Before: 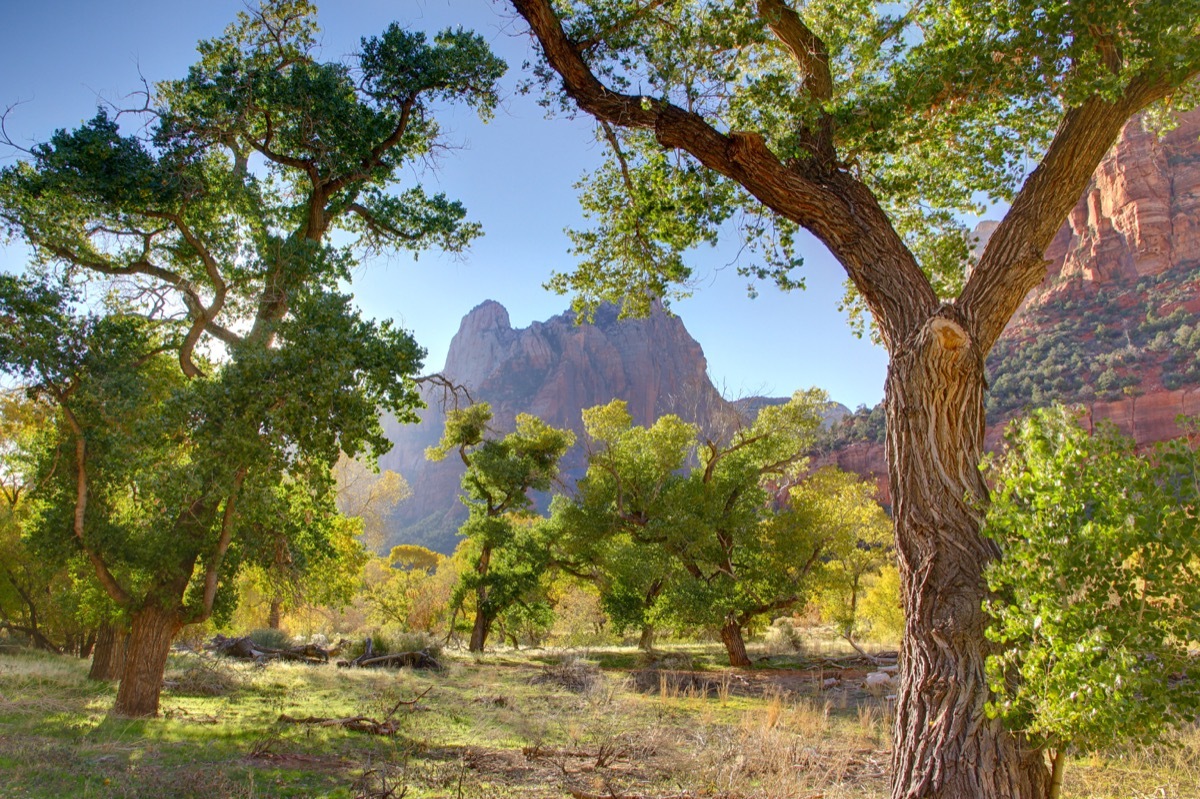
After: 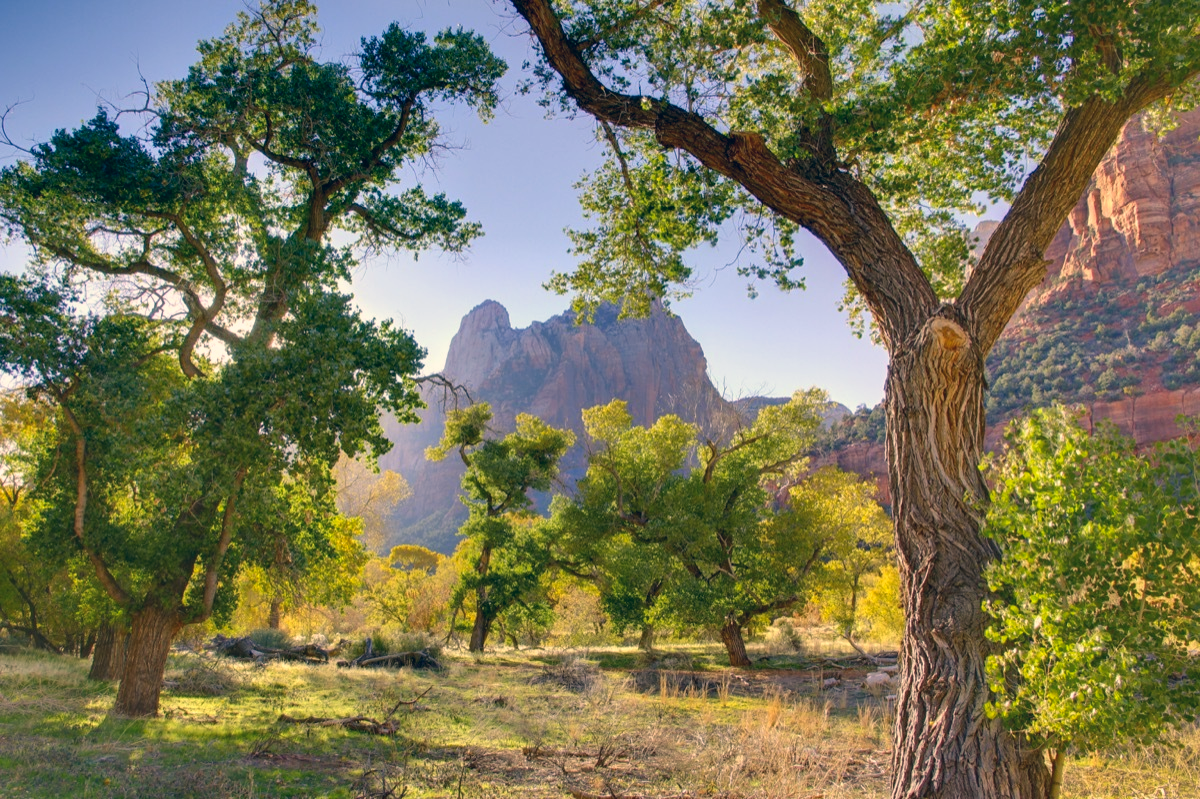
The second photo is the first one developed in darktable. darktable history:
color correction: highlights a* 10.32, highlights b* 14.27, shadows a* -10.38, shadows b* -14.82
